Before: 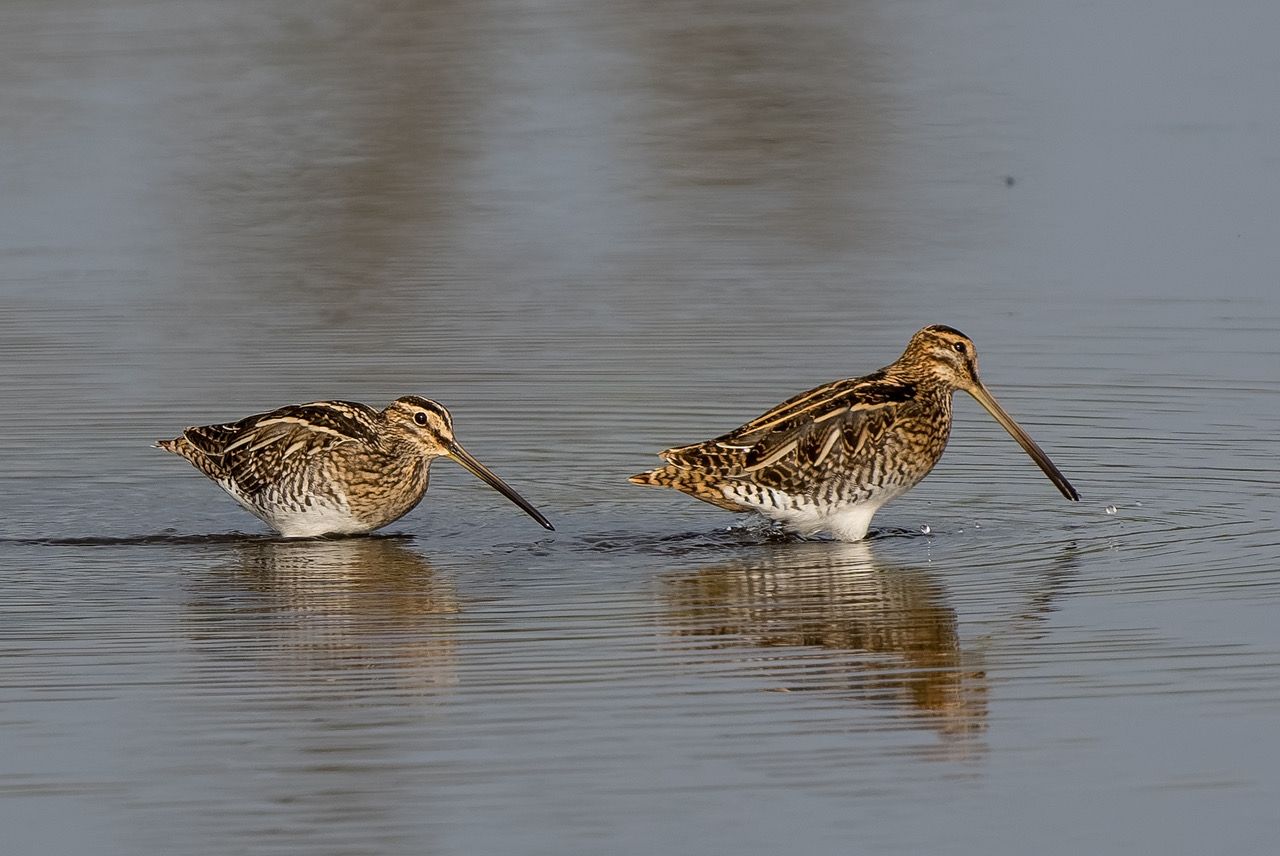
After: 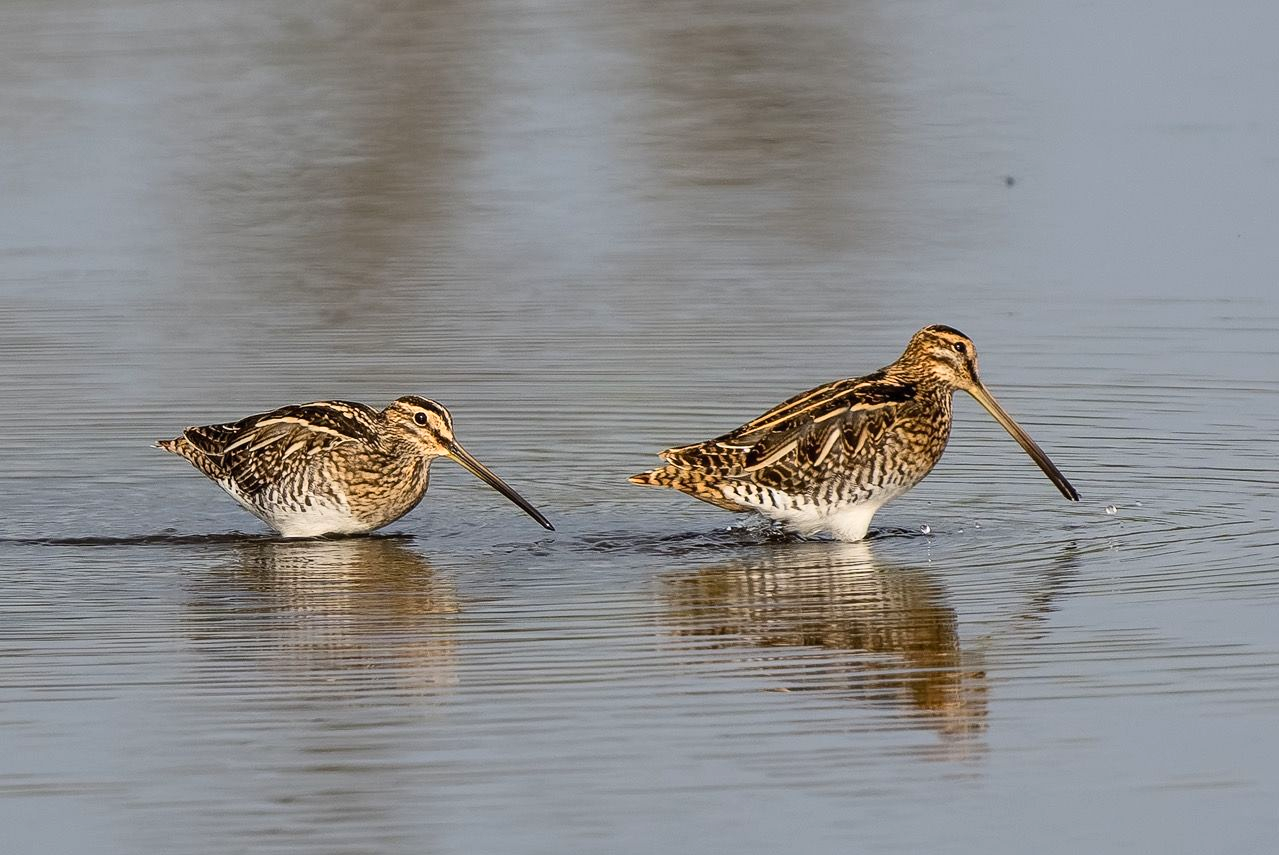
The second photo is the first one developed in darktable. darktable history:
contrast brightness saturation: contrast 0.204, brightness 0.142, saturation 0.136
